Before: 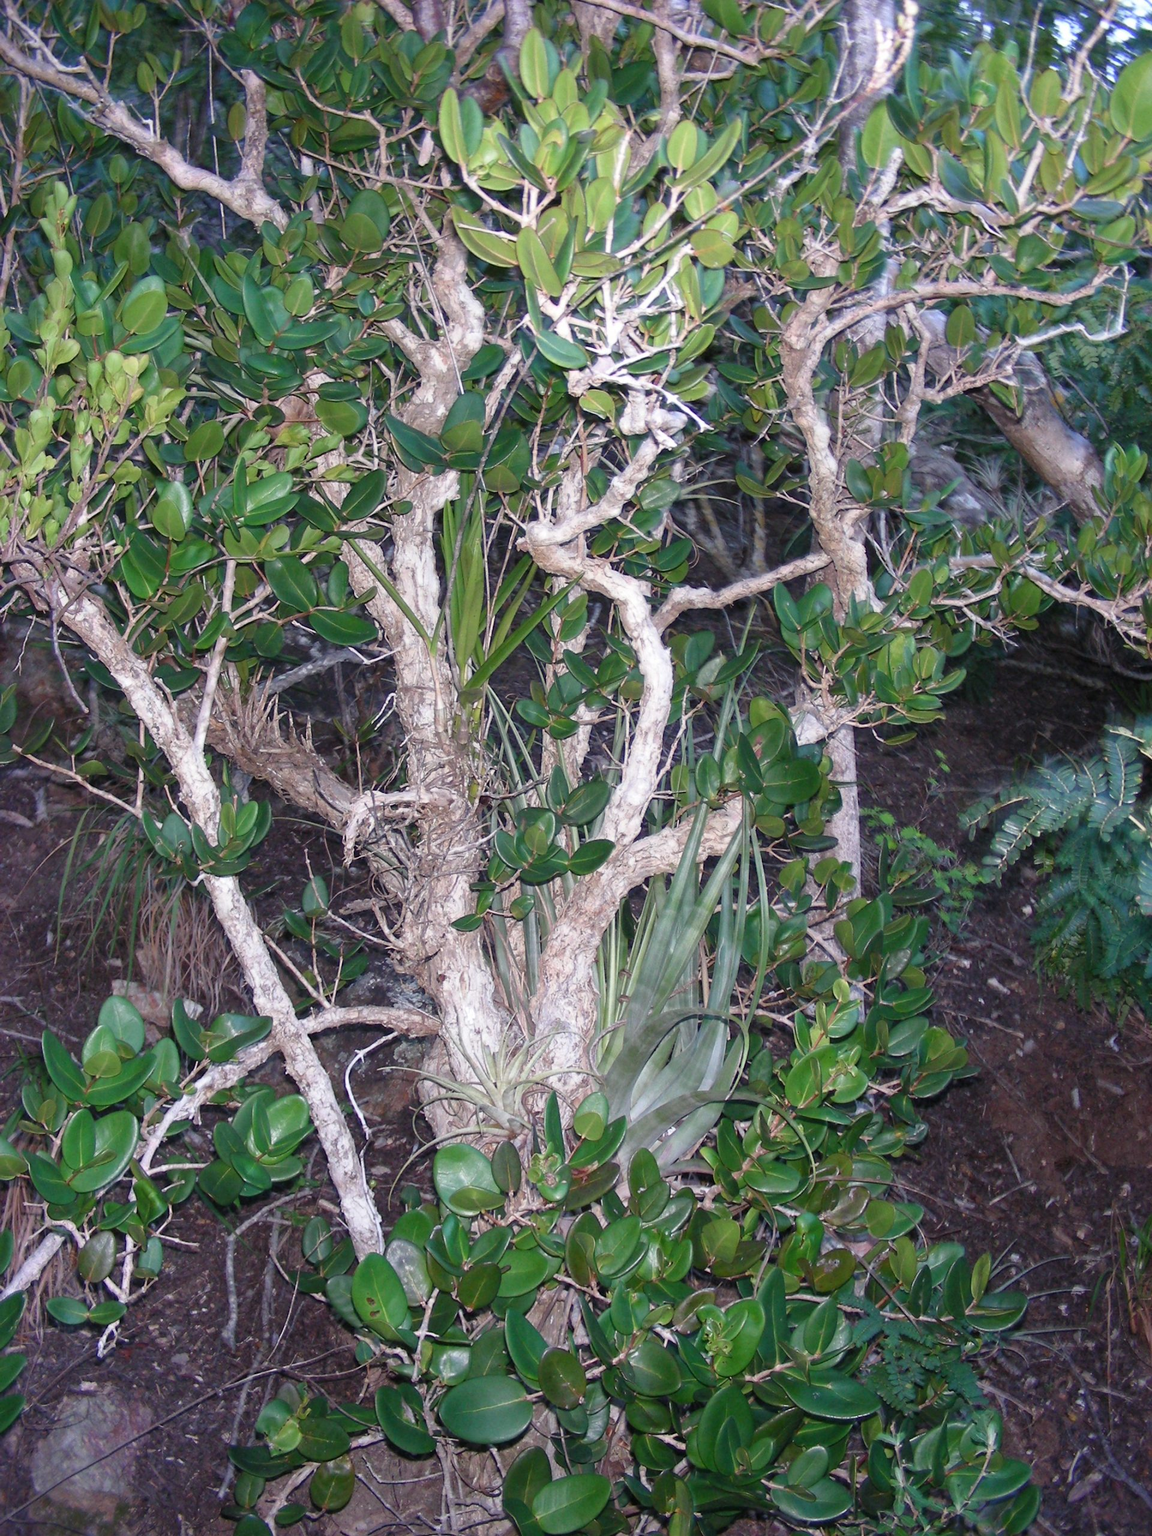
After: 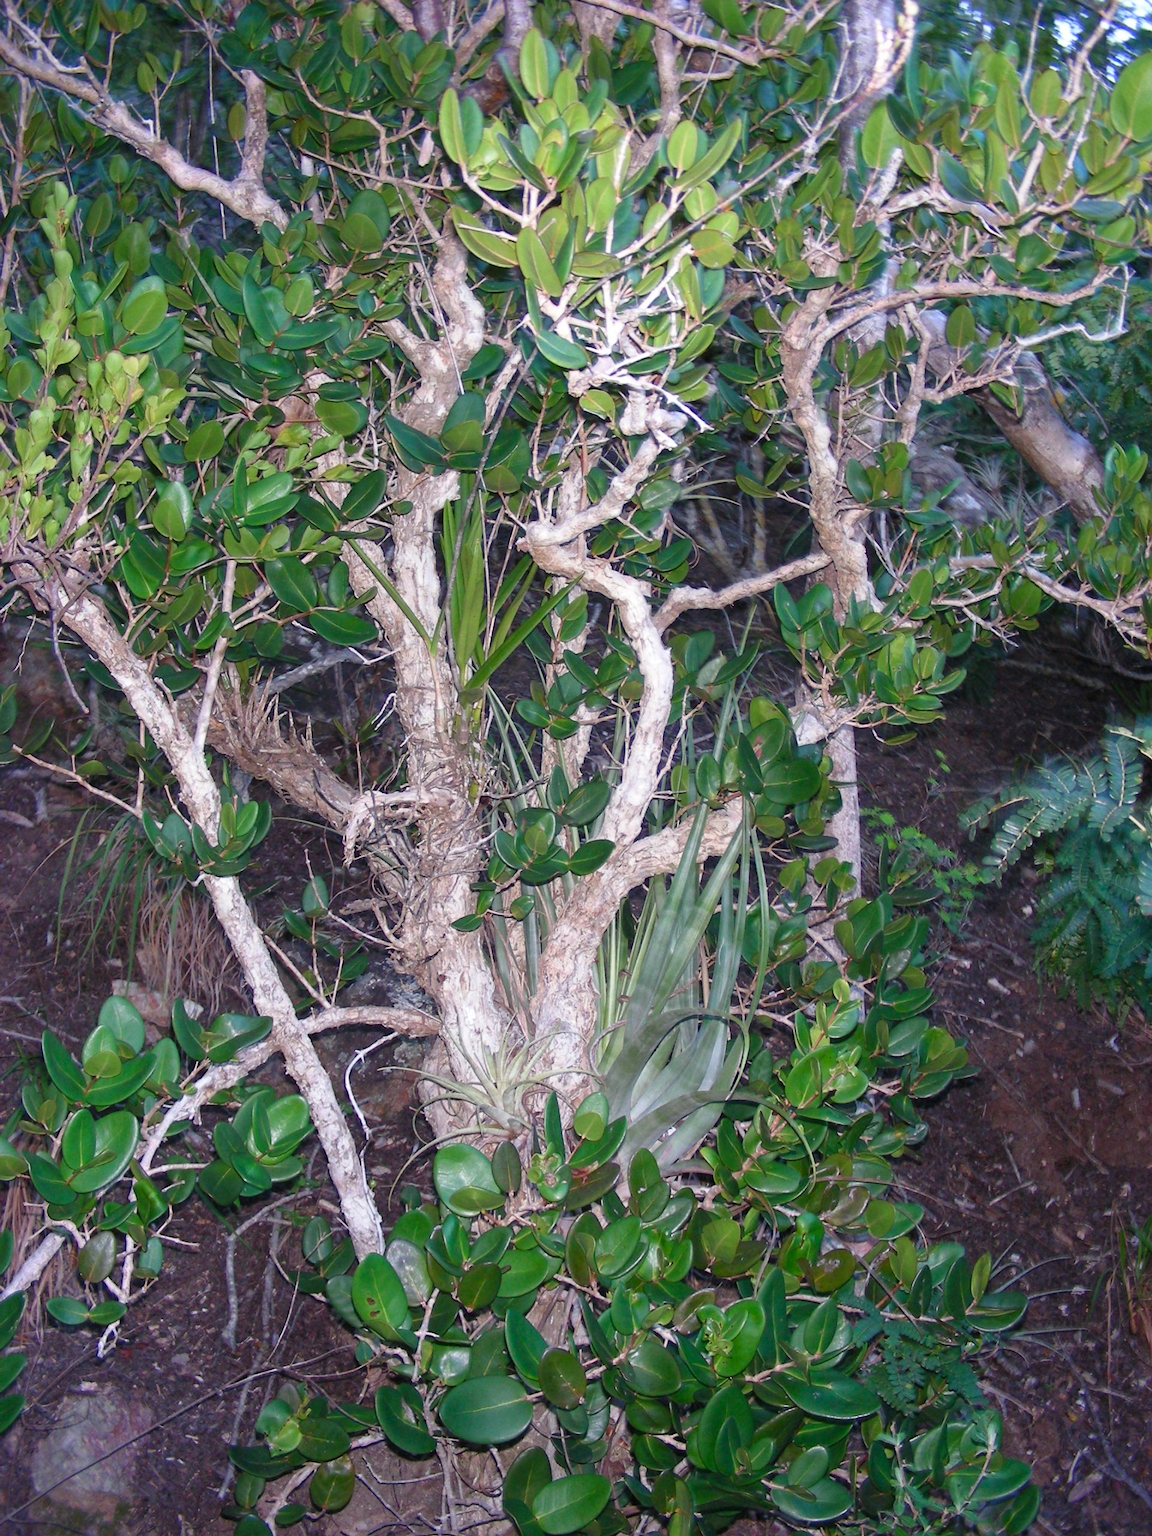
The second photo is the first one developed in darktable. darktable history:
contrast brightness saturation: saturation 0.18
